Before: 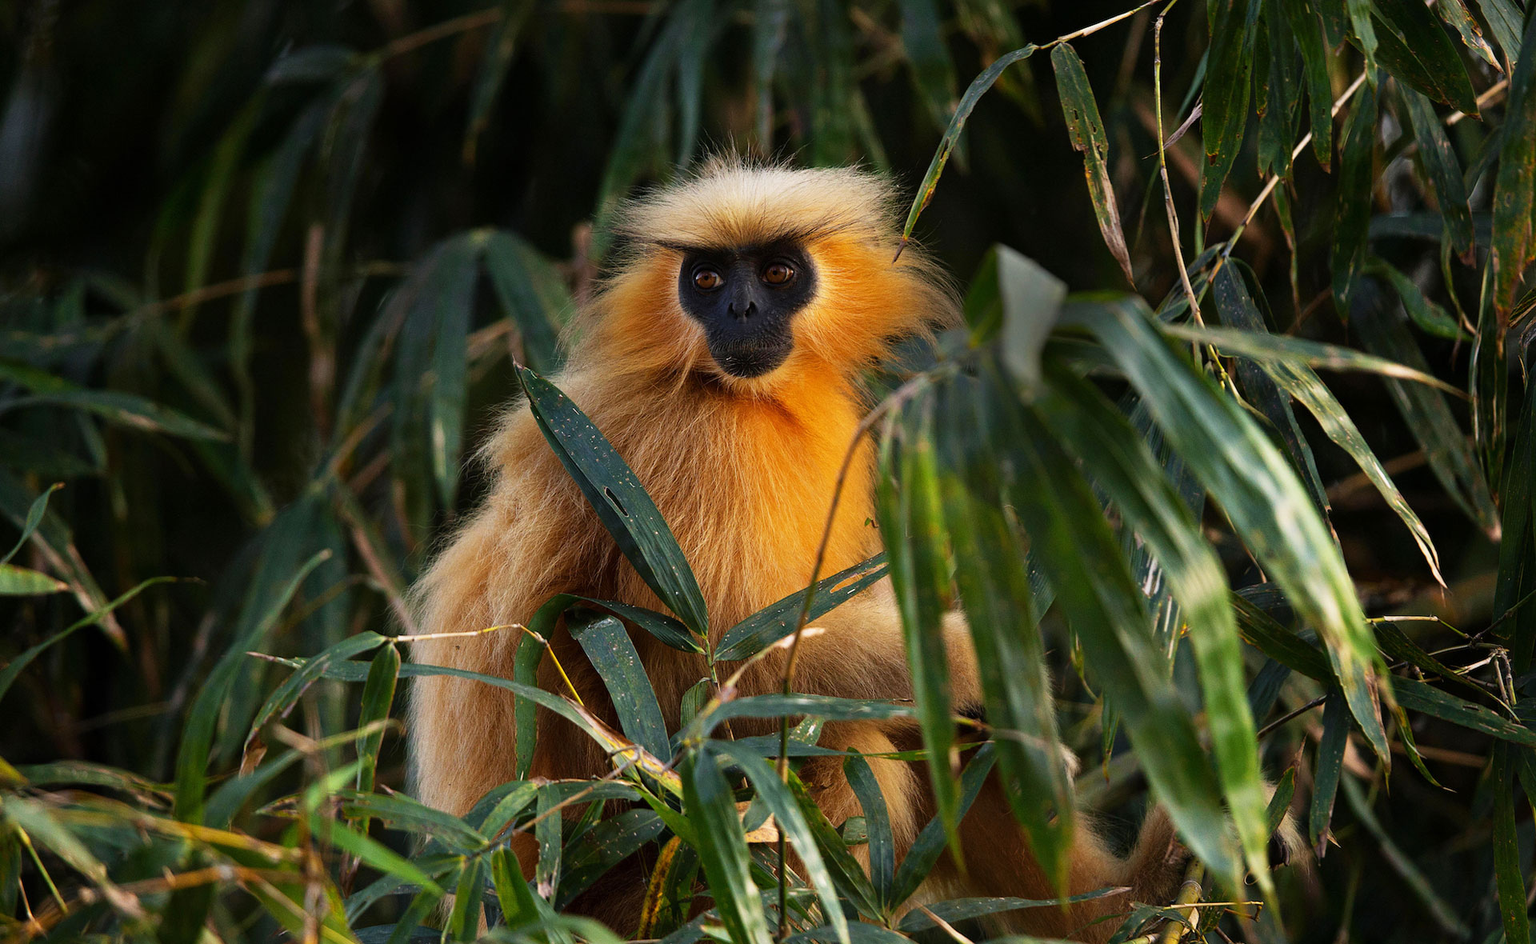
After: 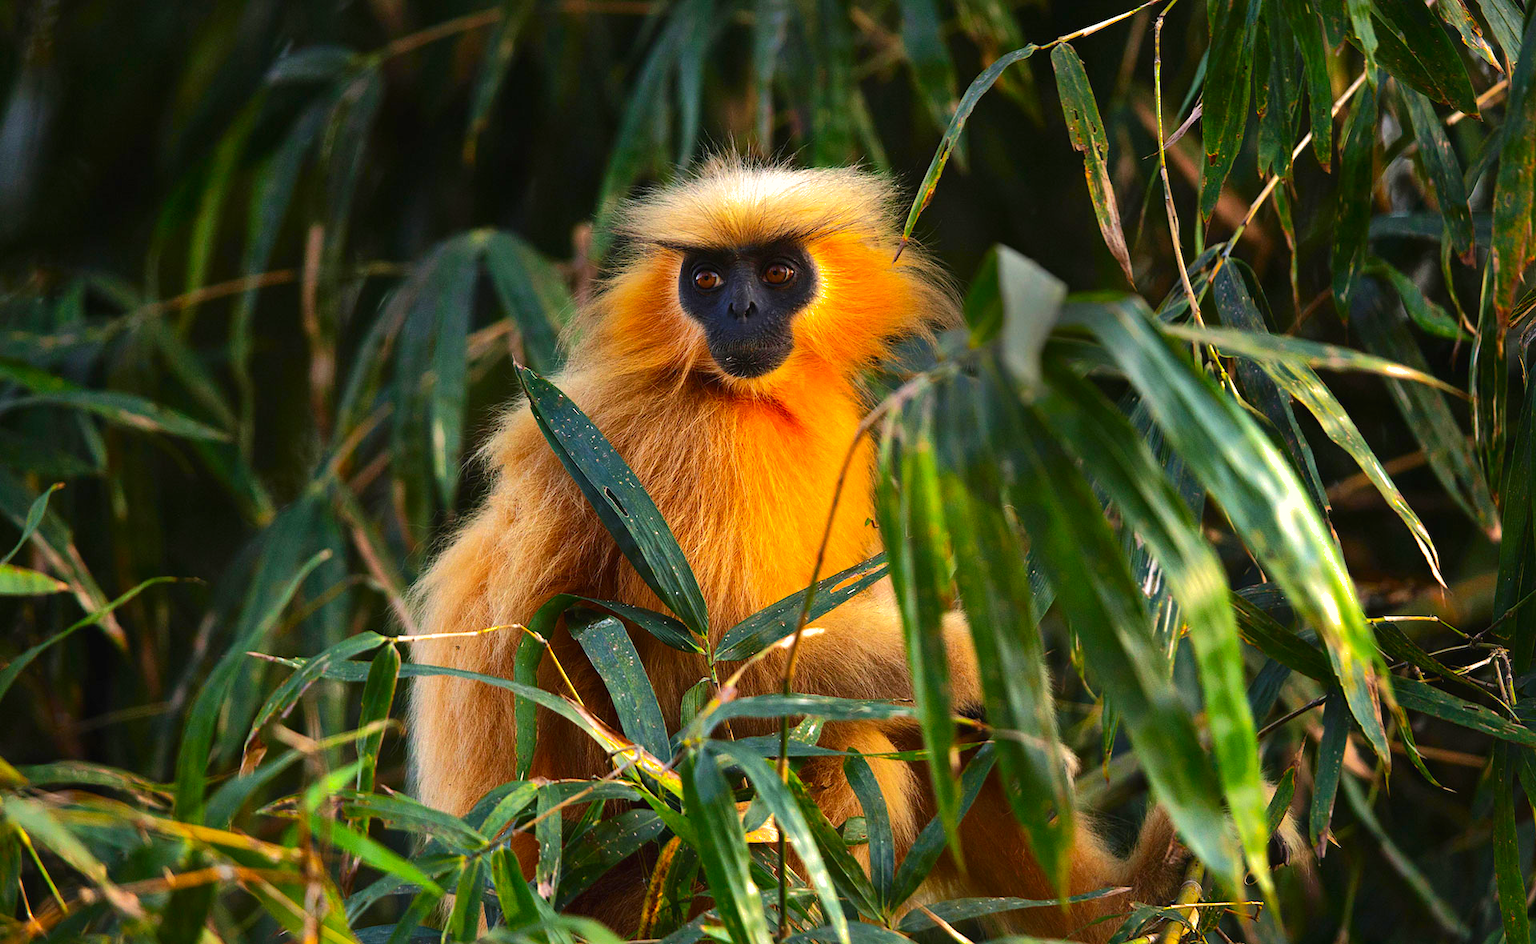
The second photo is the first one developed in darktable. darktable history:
shadows and highlights: shadows 39.87, highlights -60.09
contrast brightness saturation: contrast 0.163, saturation 0.321
exposure: black level correction -0.001, exposure 0.545 EV, compensate exposure bias true, compensate highlight preservation false
